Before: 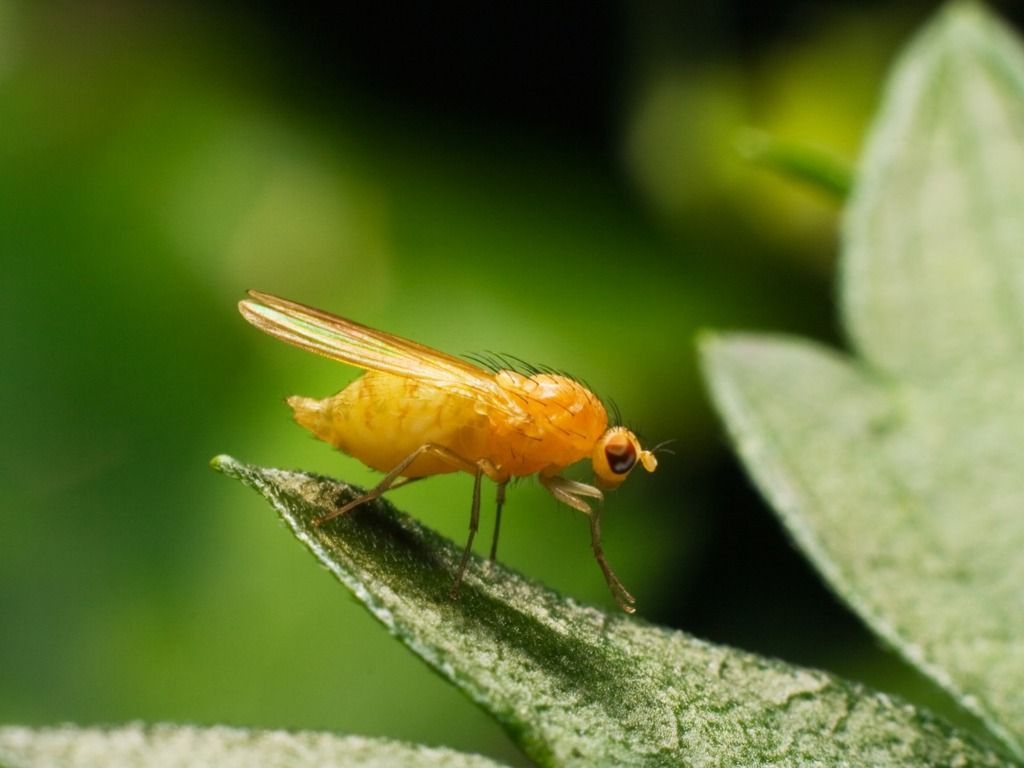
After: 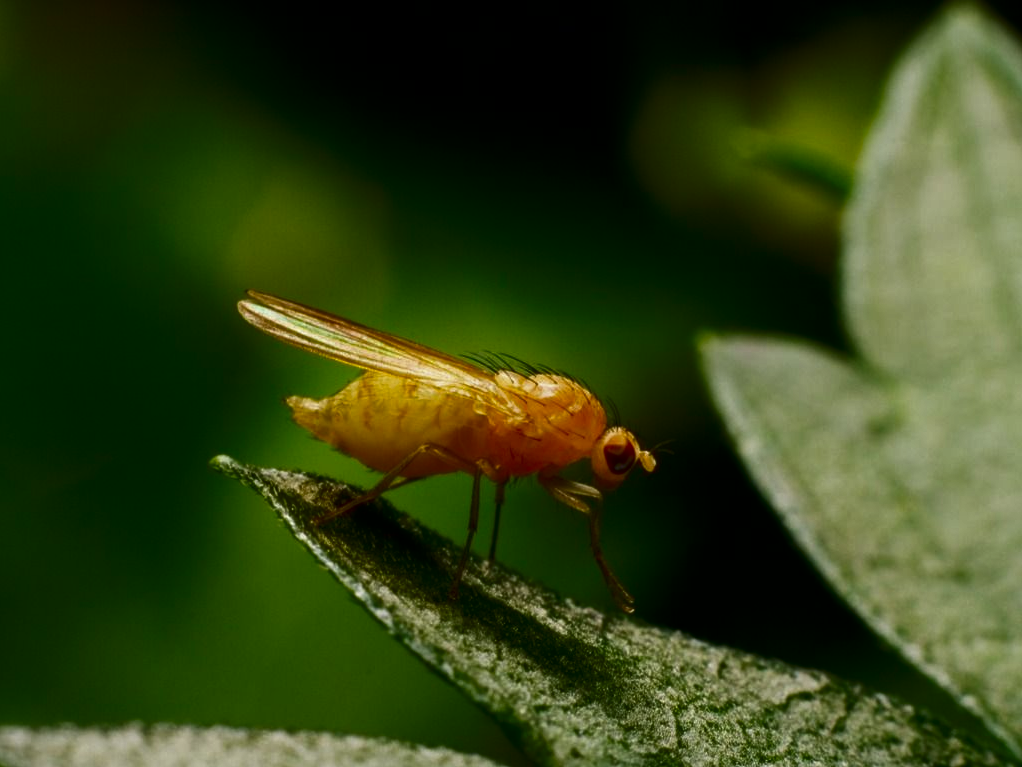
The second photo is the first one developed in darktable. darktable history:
crop and rotate: left 0.139%, bottom 0.006%
contrast brightness saturation: brightness -0.536
